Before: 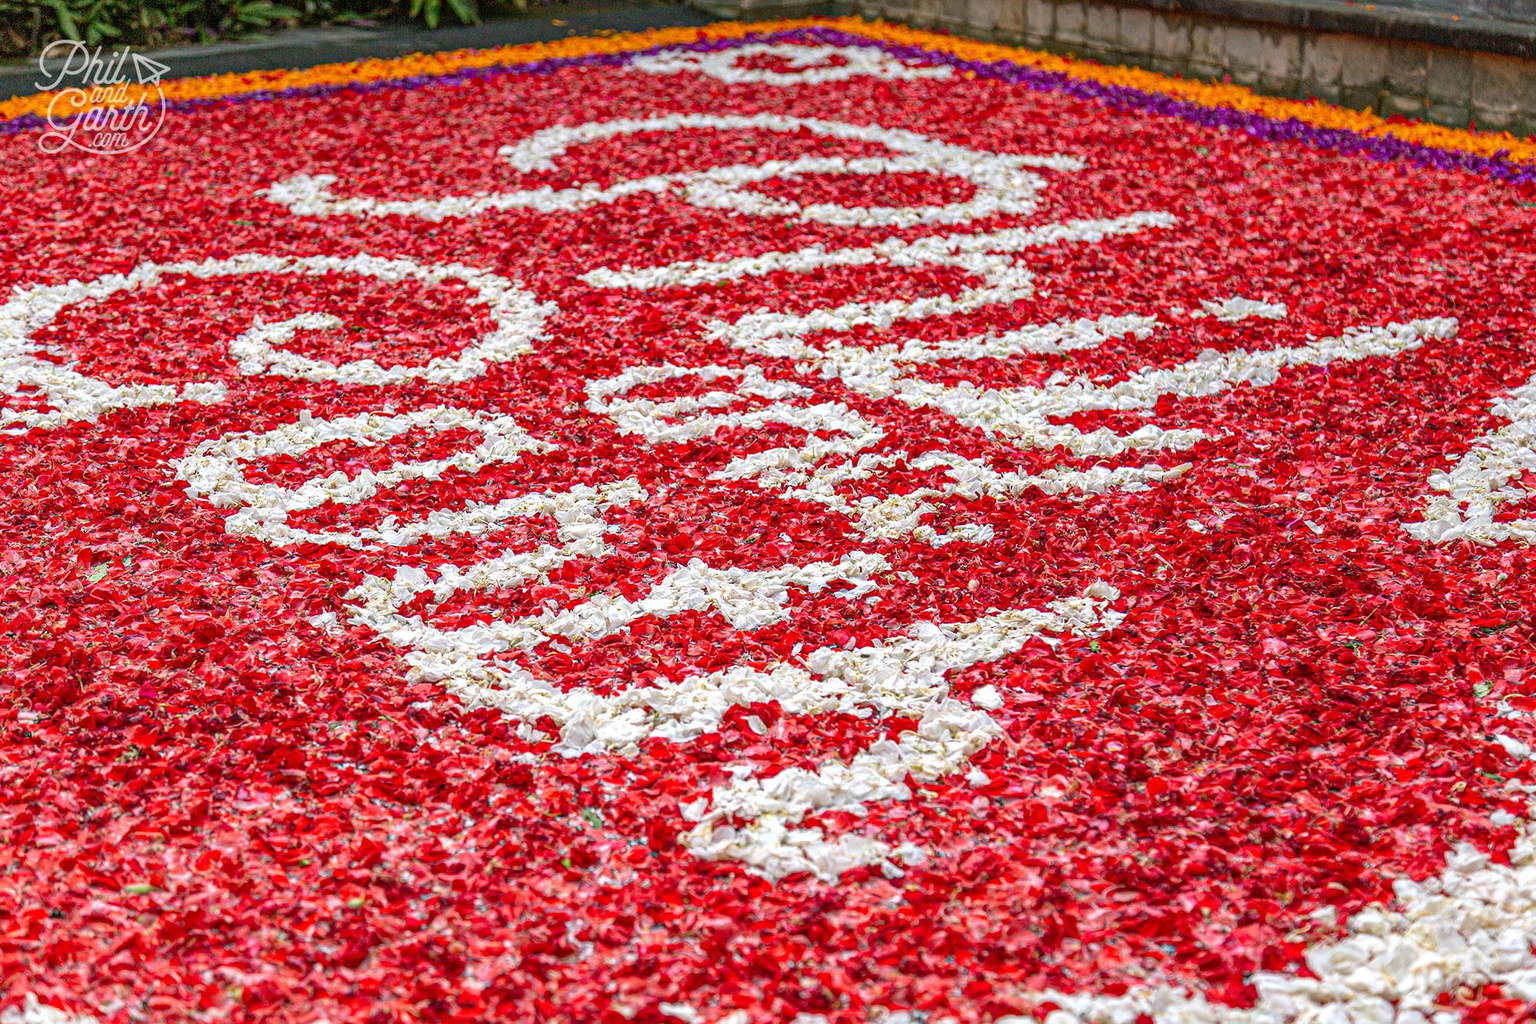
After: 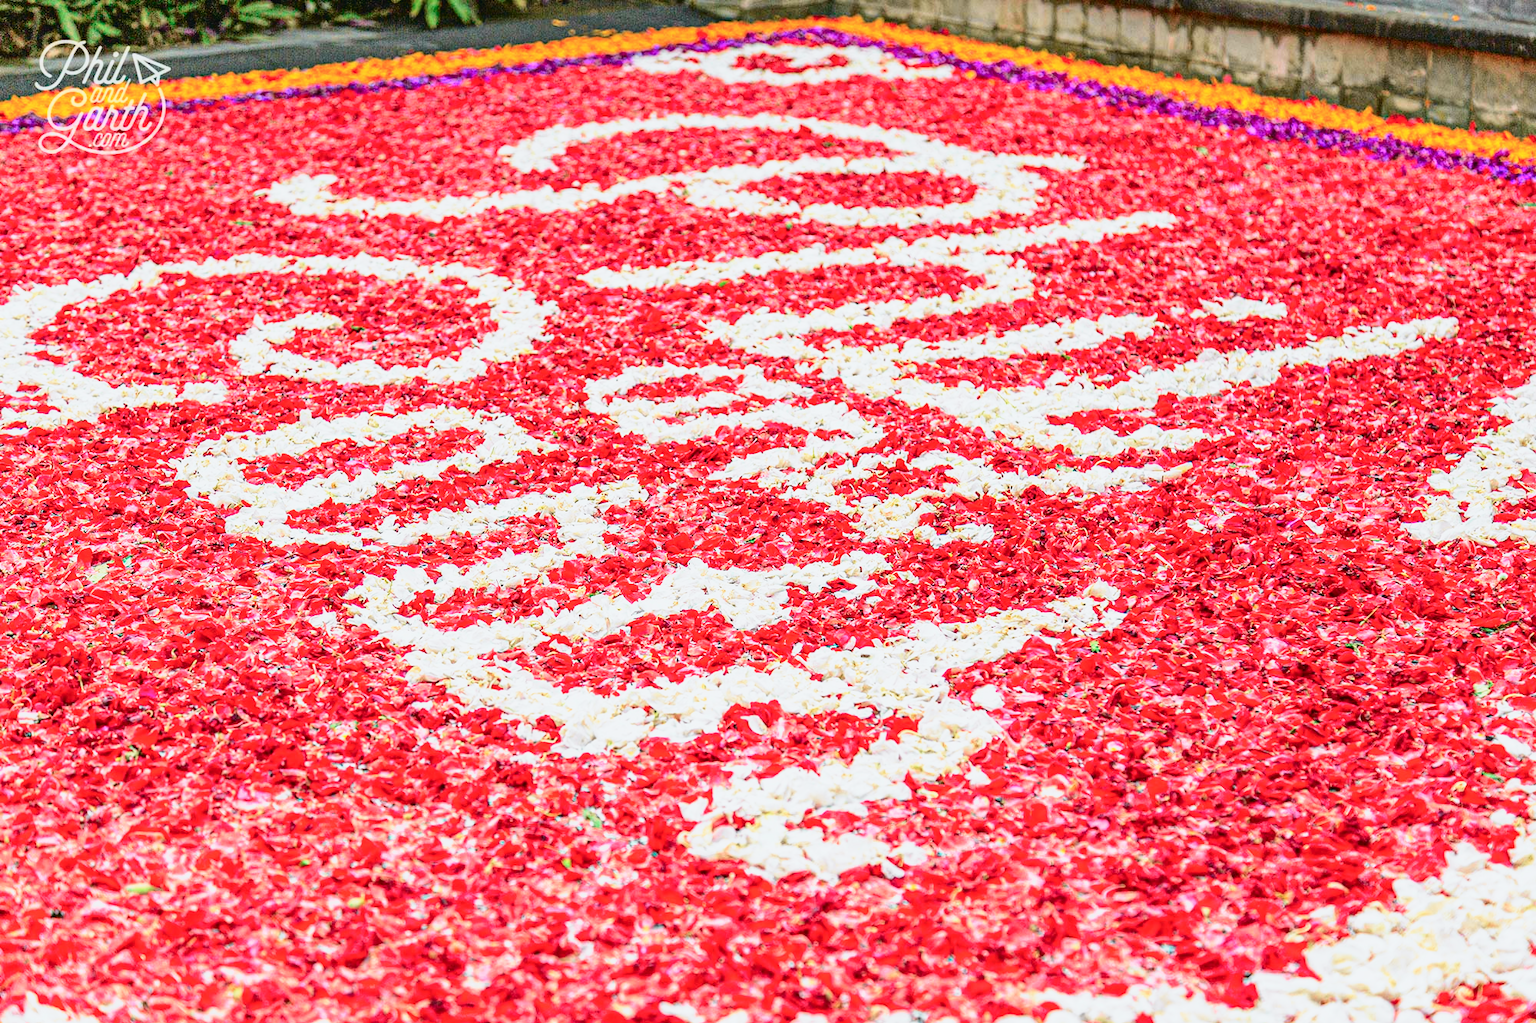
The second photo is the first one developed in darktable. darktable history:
base curve: curves: ch0 [(0, 0) (0.557, 0.834) (1, 1)], preserve colors none
tone curve: curves: ch0 [(0, 0.026) (0.104, 0.1) (0.233, 0.262) (0.398, 0.507) (0.498, 0.621) (0.65, 0.757) (0.835, 0.883) (1, 0.961)]; ch1 [(0, 0) (0.346, 0.307) (0.408, 0.369) (0.453, 0.457) (0.482, 0.476) (0.502, 0.498) (0.521, 0.507) (0.553, 0.554) (0.638, 0.646) (0.693, 0.727) (1, 1)]; ch2 [(0, 0) (0.366, 0.337) (0.434, 0.46) (0.485, 0.494) (0.5, 0.494) (0.511, 0.508) (0.537, 0.55) (0.579, 0.599) (0.663, 0.67) (1, 1)], color space Lab, independent channels, preserve colors none
